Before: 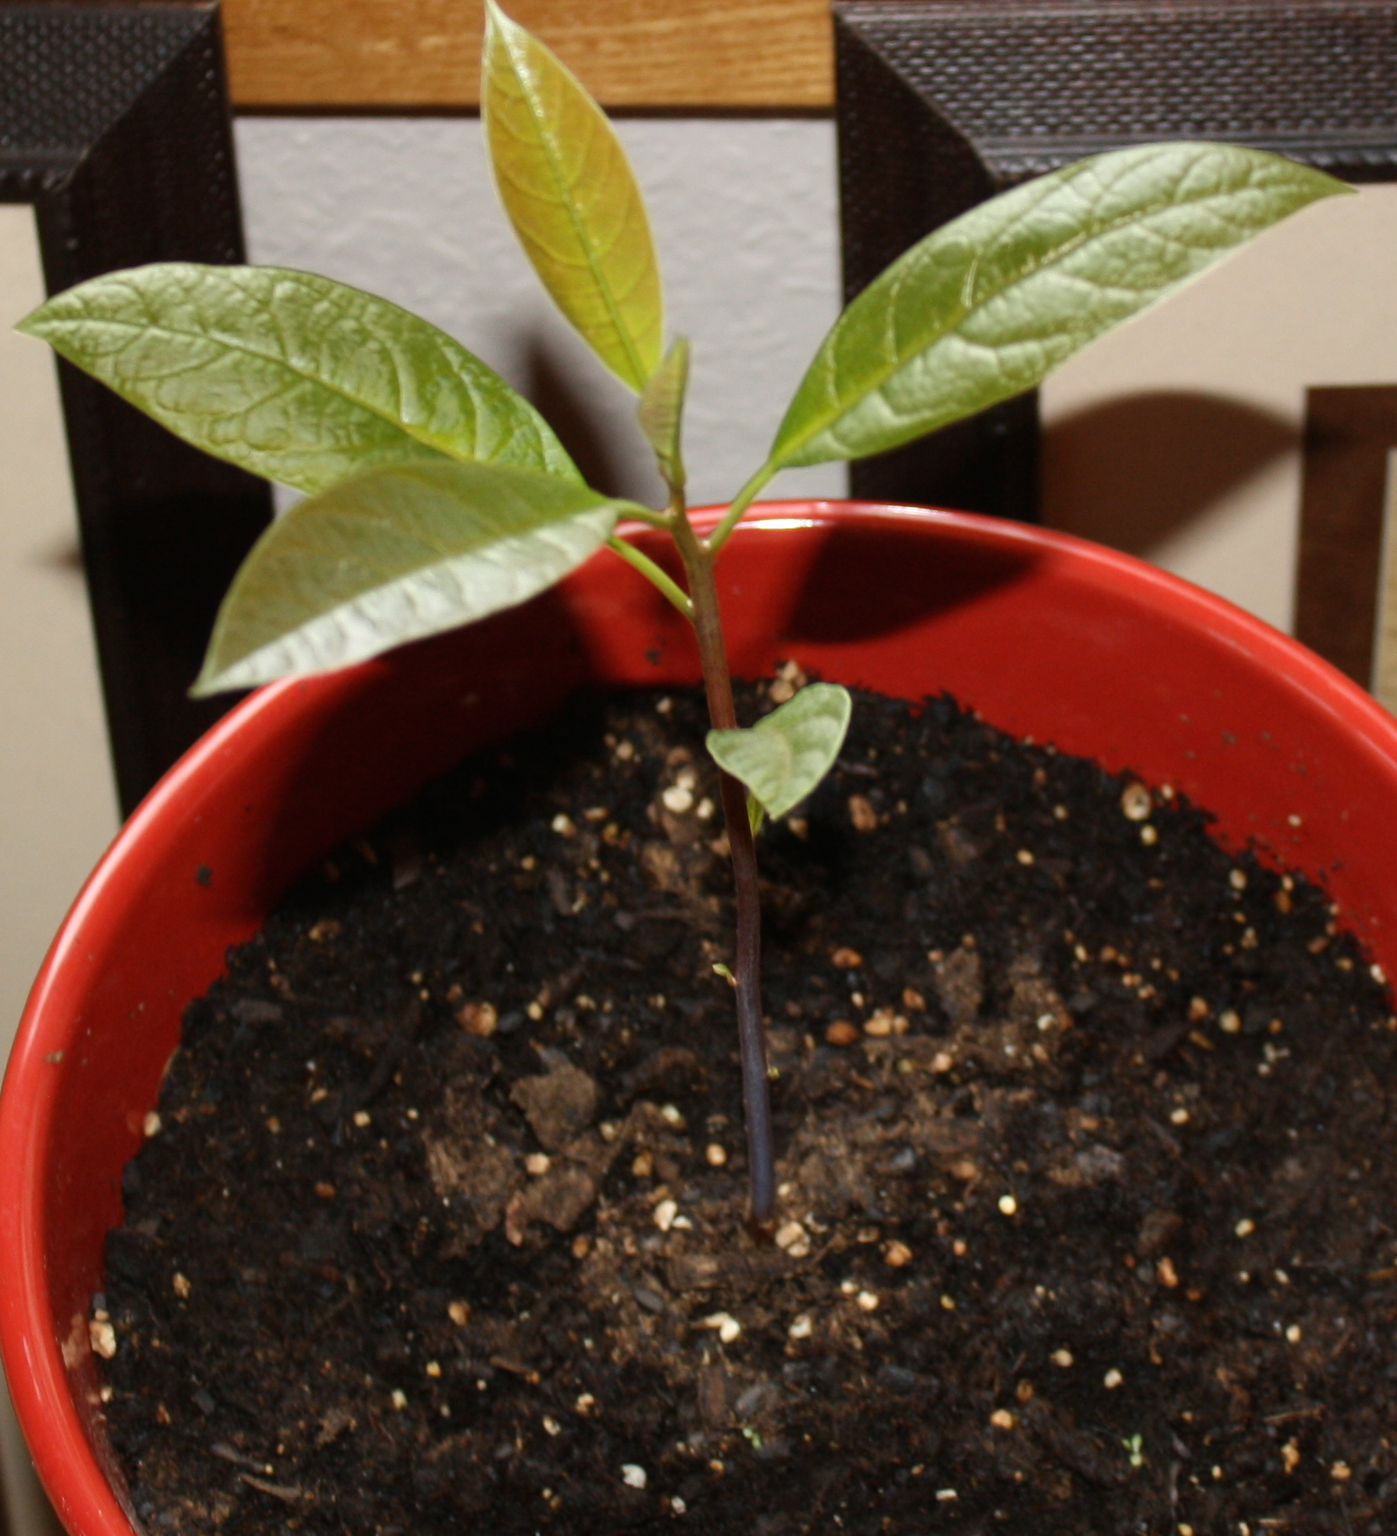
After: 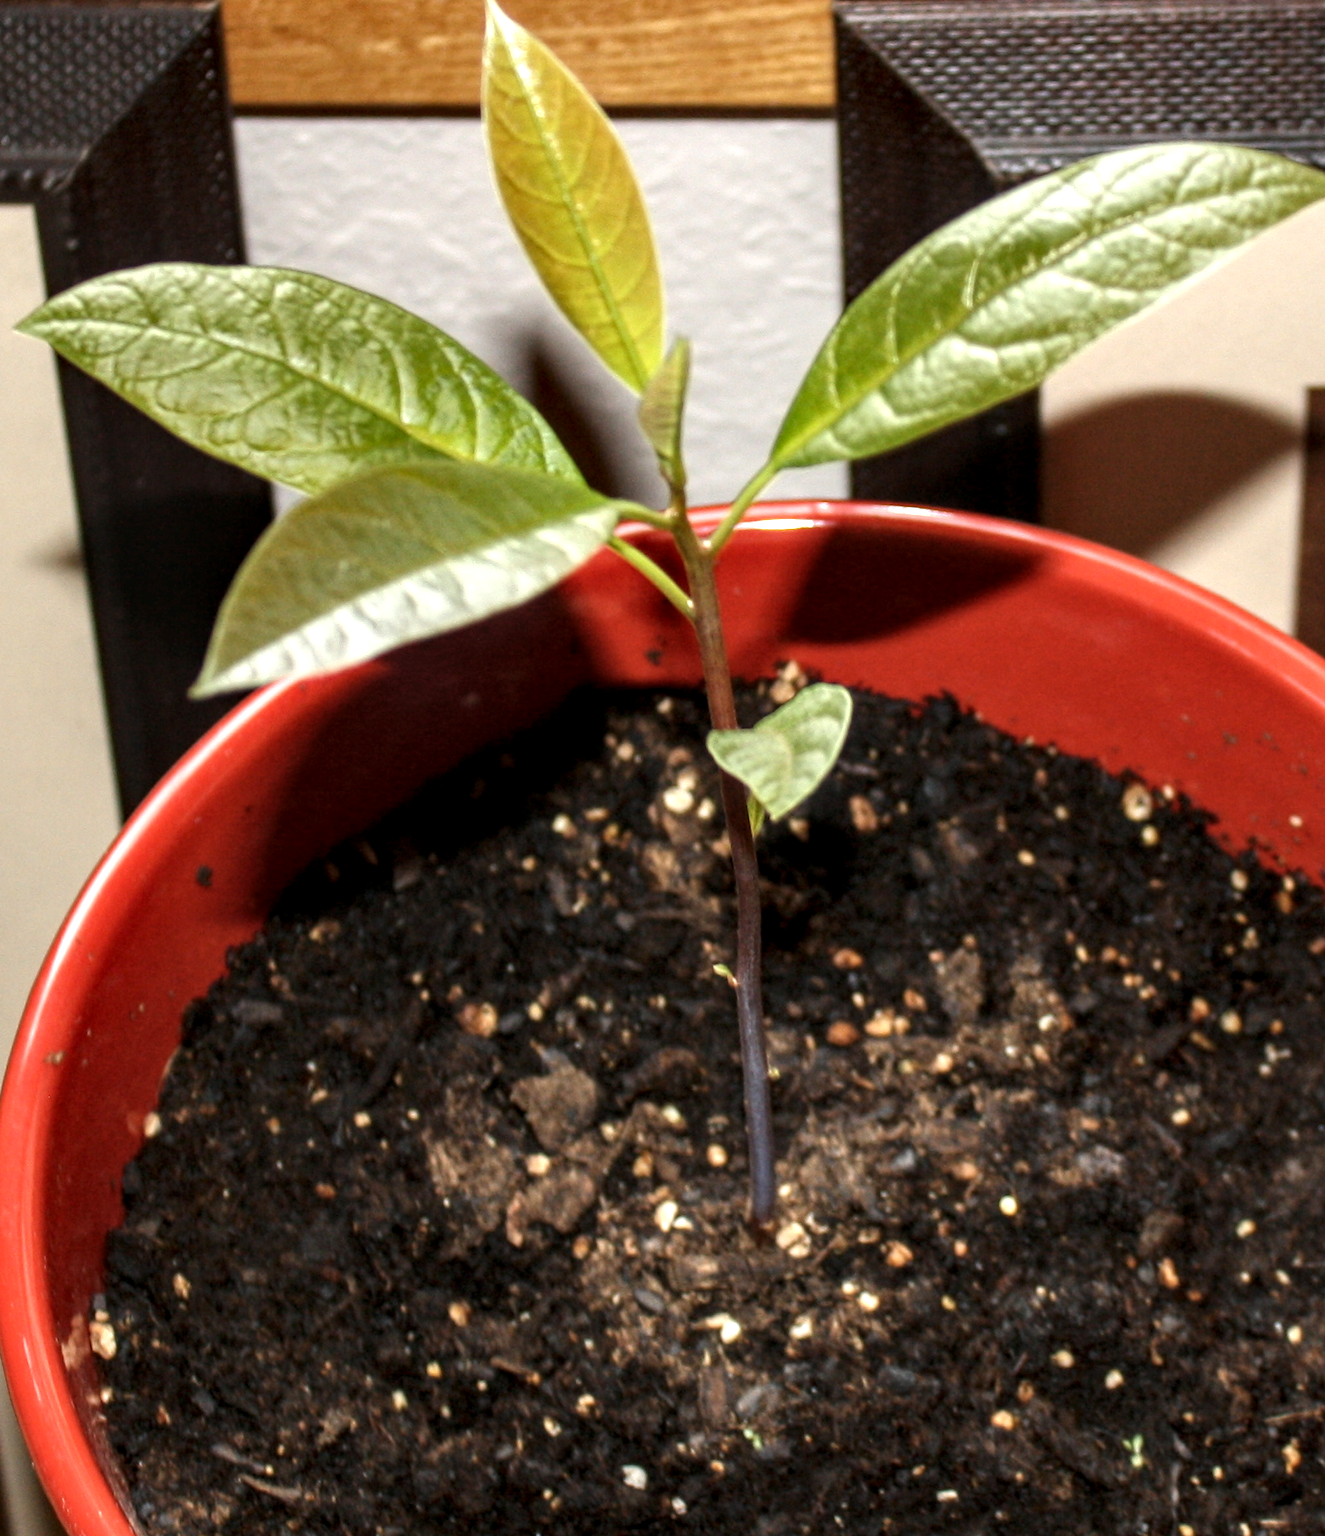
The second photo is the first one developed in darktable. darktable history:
exposure: black level correction 0, exposure 0.5 EV, compensate exposure bias true, compensate highlight preservation false
crop and rotate: right 5.167%
local contrast: detail 154%
